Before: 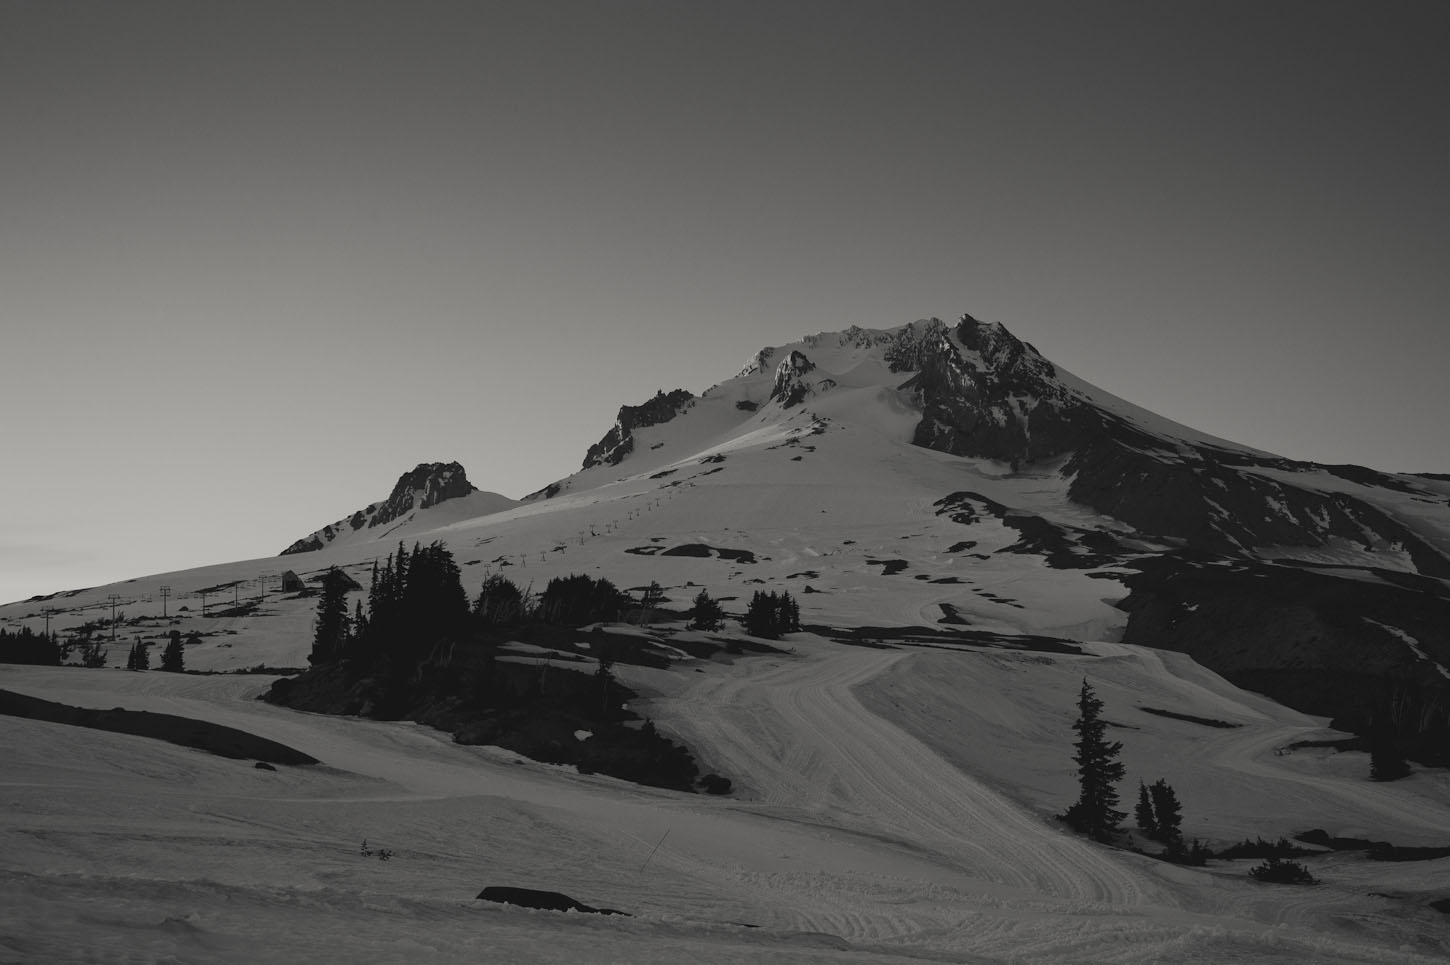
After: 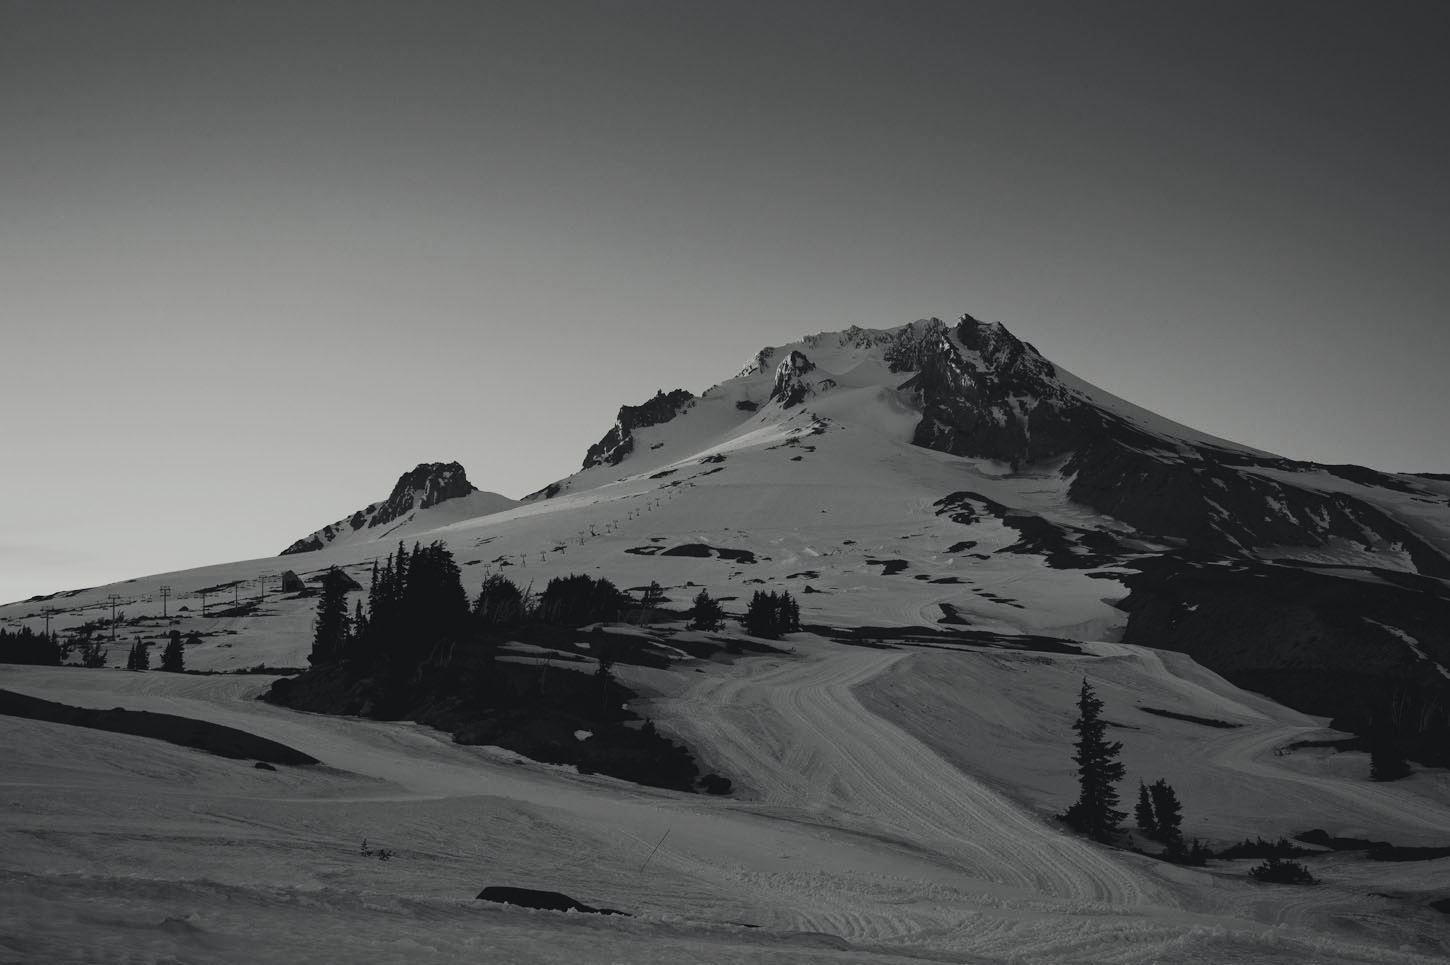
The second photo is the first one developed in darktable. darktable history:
tone curve: curves: ch0 [(0, 0.02) (0.063, 0.058) (0.262, 0.243) (0.447, 0.468) (0.544, 0.596) (0.805, 0.823) (1, 0.952)]; ch1 [(0, 0) (0.339, 0.31) (0.417, 0.401) (0.452, 0.455) (0.482, 0.483) (0.502, 0.499) (0.517, 0.506) (0.55, 0.542) (0.588, 0.604) (0.729, 0.782) (1, 1)]; ch2 [(0, 0) (0.346, 0.34) (0.431, 0.45) (0.485, 0.487) (0.5, 0.496) (0.527, 0.526) (0.56, 0.574) (0.613, 0.642) (0.679, 0.703) (1, 1)], color space Lab, independent channels, preserve colors none
